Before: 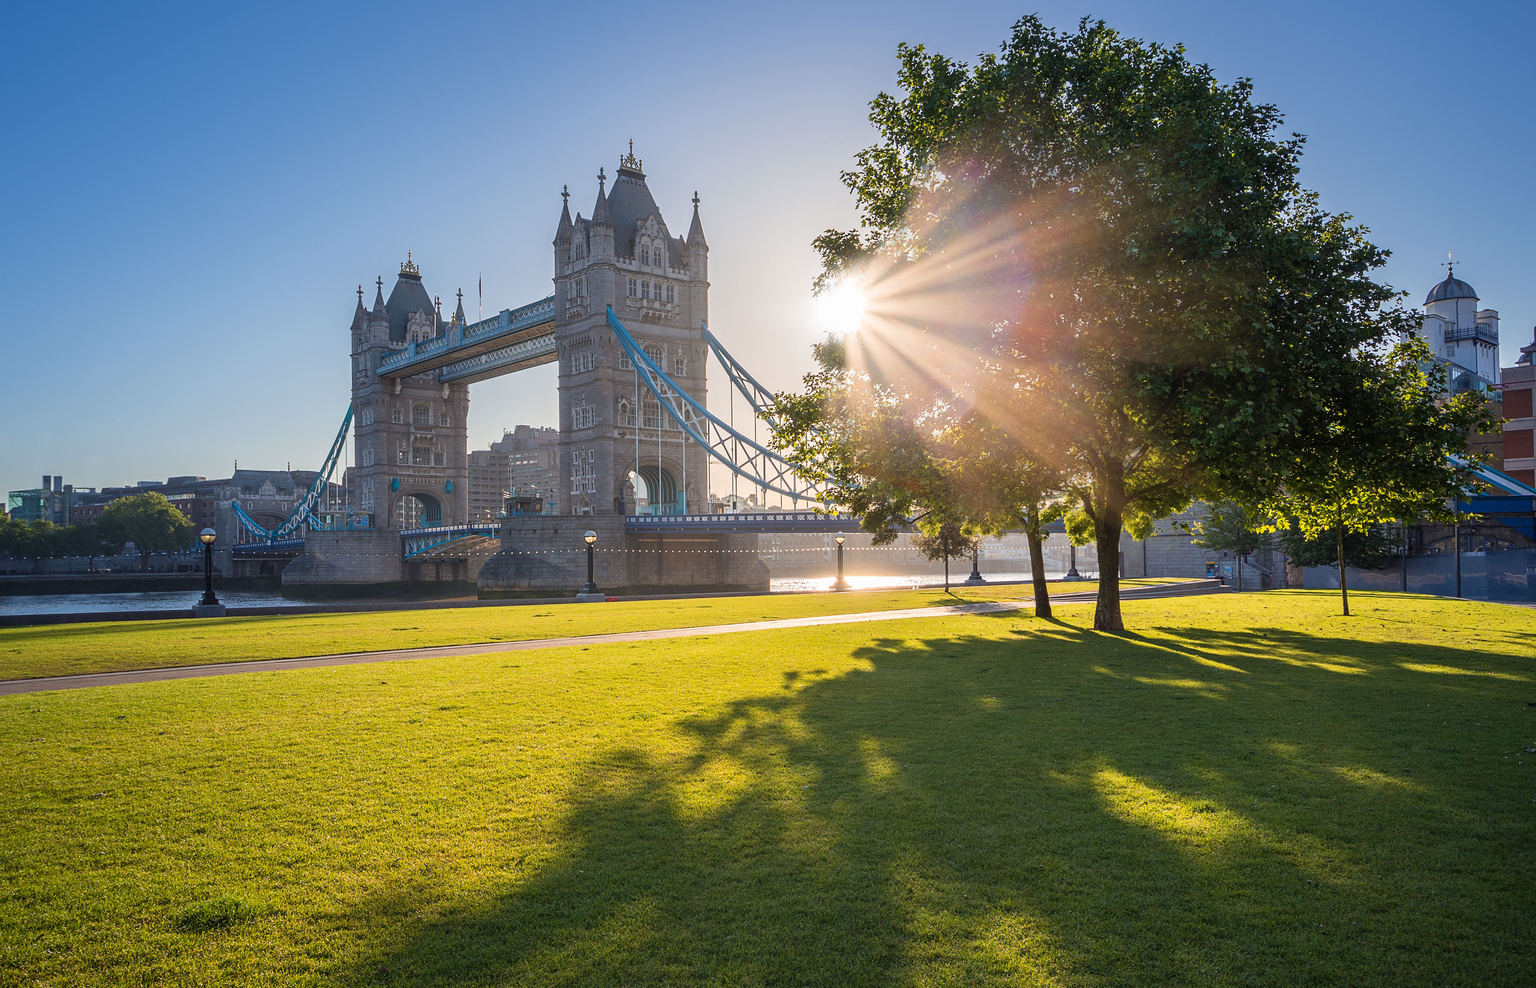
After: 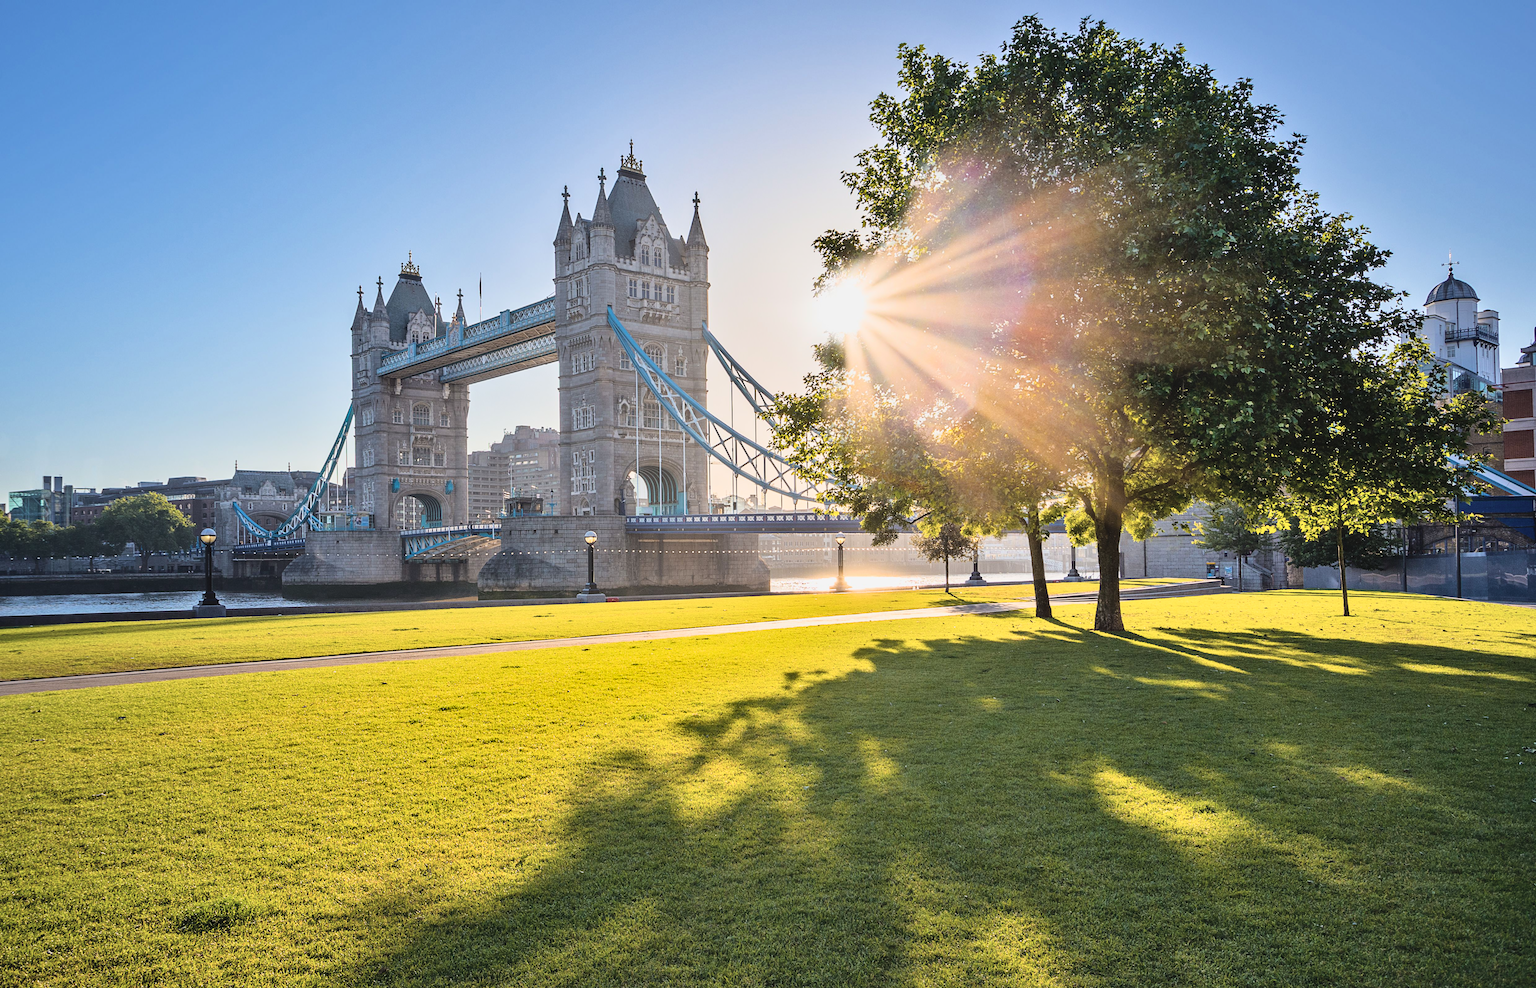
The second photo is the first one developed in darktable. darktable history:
contrast brightness saturation: contrast -0.05, saturation -0.41
base curve: curves: ch0 [(0, 0) (0.028, 0.03) (0.121, 0.232) (0.46, 0.748) (0.859, 0.968) (1, 1)]
shadows and highlights: low approximation 0.01, soften with gaussian
color balance rgb: linear chroma grading › global chroma 15%, perceptual saturation grading › global saturation 30%
